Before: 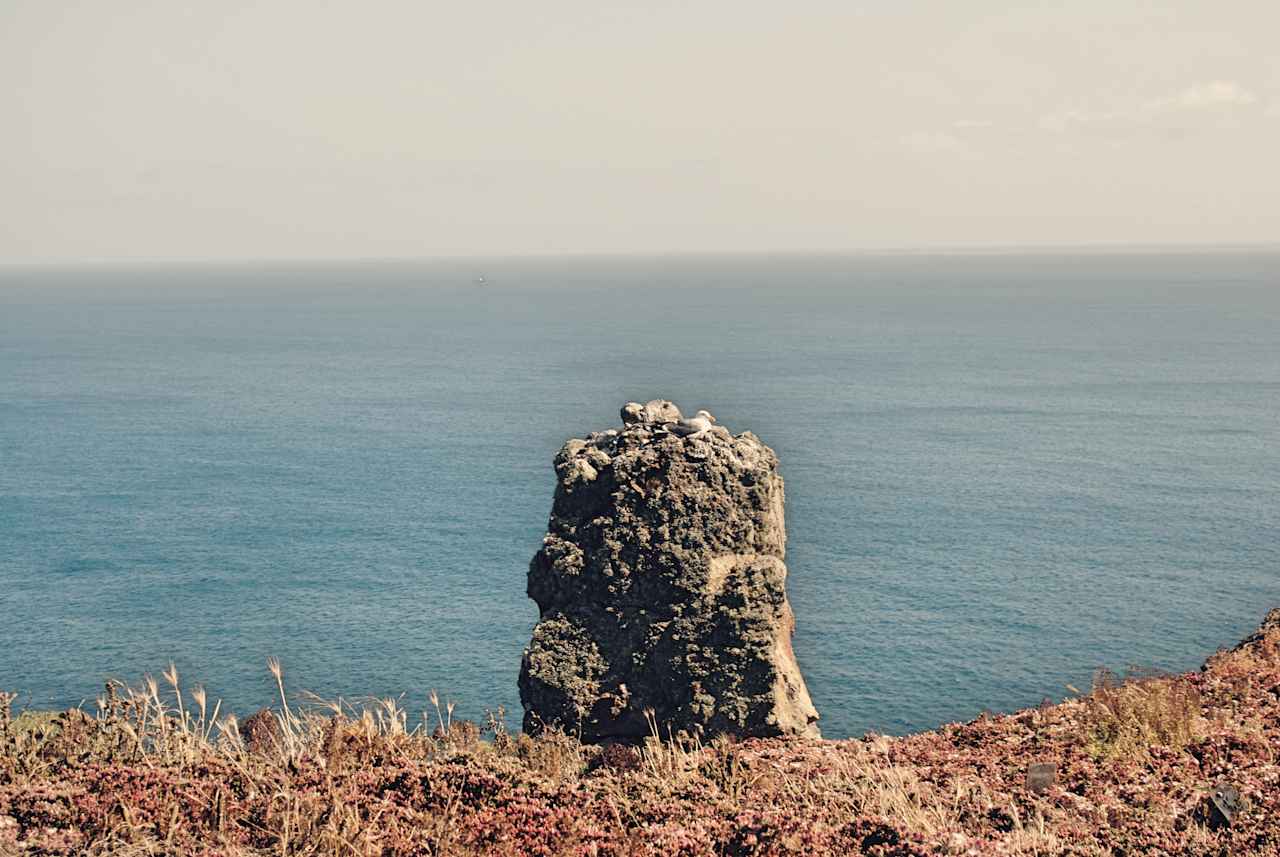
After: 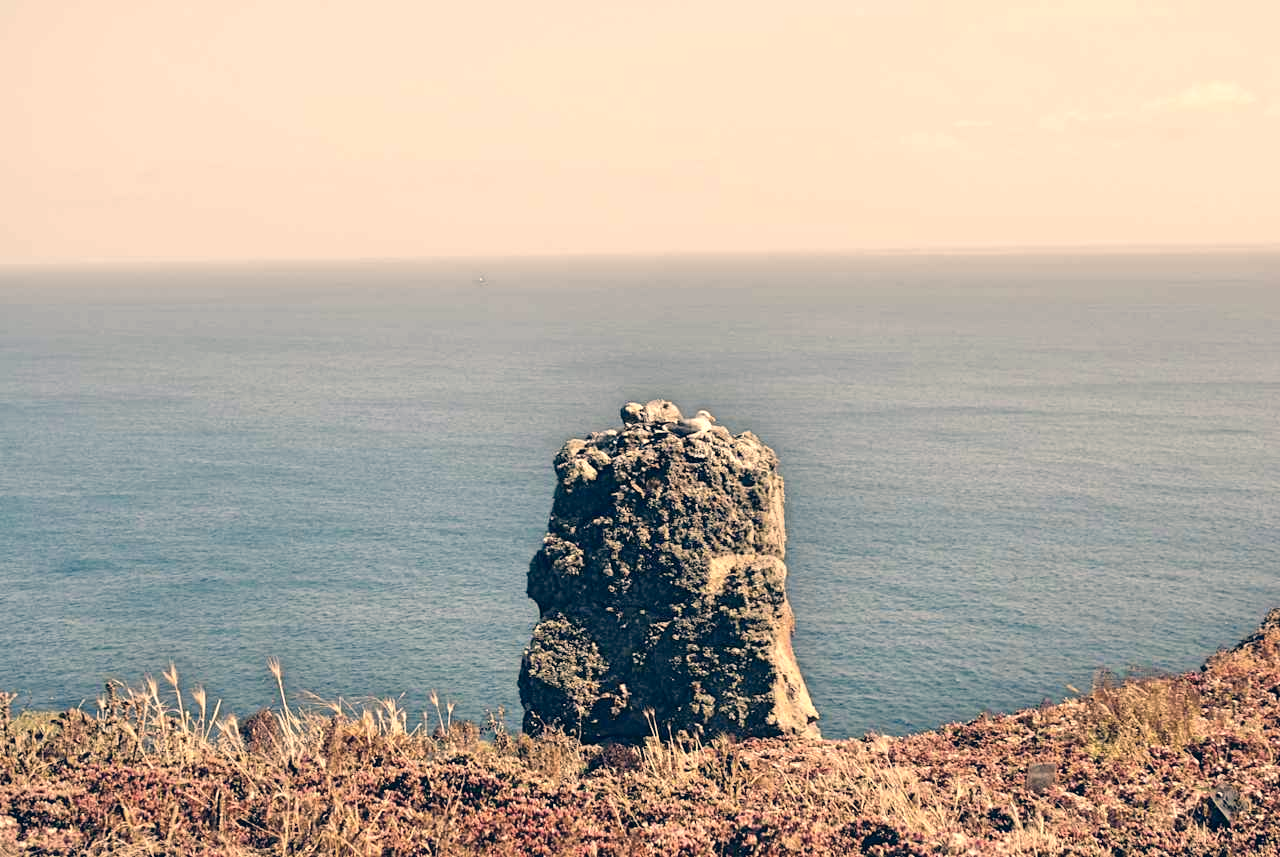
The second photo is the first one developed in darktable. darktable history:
color correction: highlights a* 10.34, highlights b* 14.46, shadows a* -9.63, shadows b* -14.92
exposure: exposure 0.359 EV, compensate highlight preservation false
contrast brightness saturation: saturation -0.154
